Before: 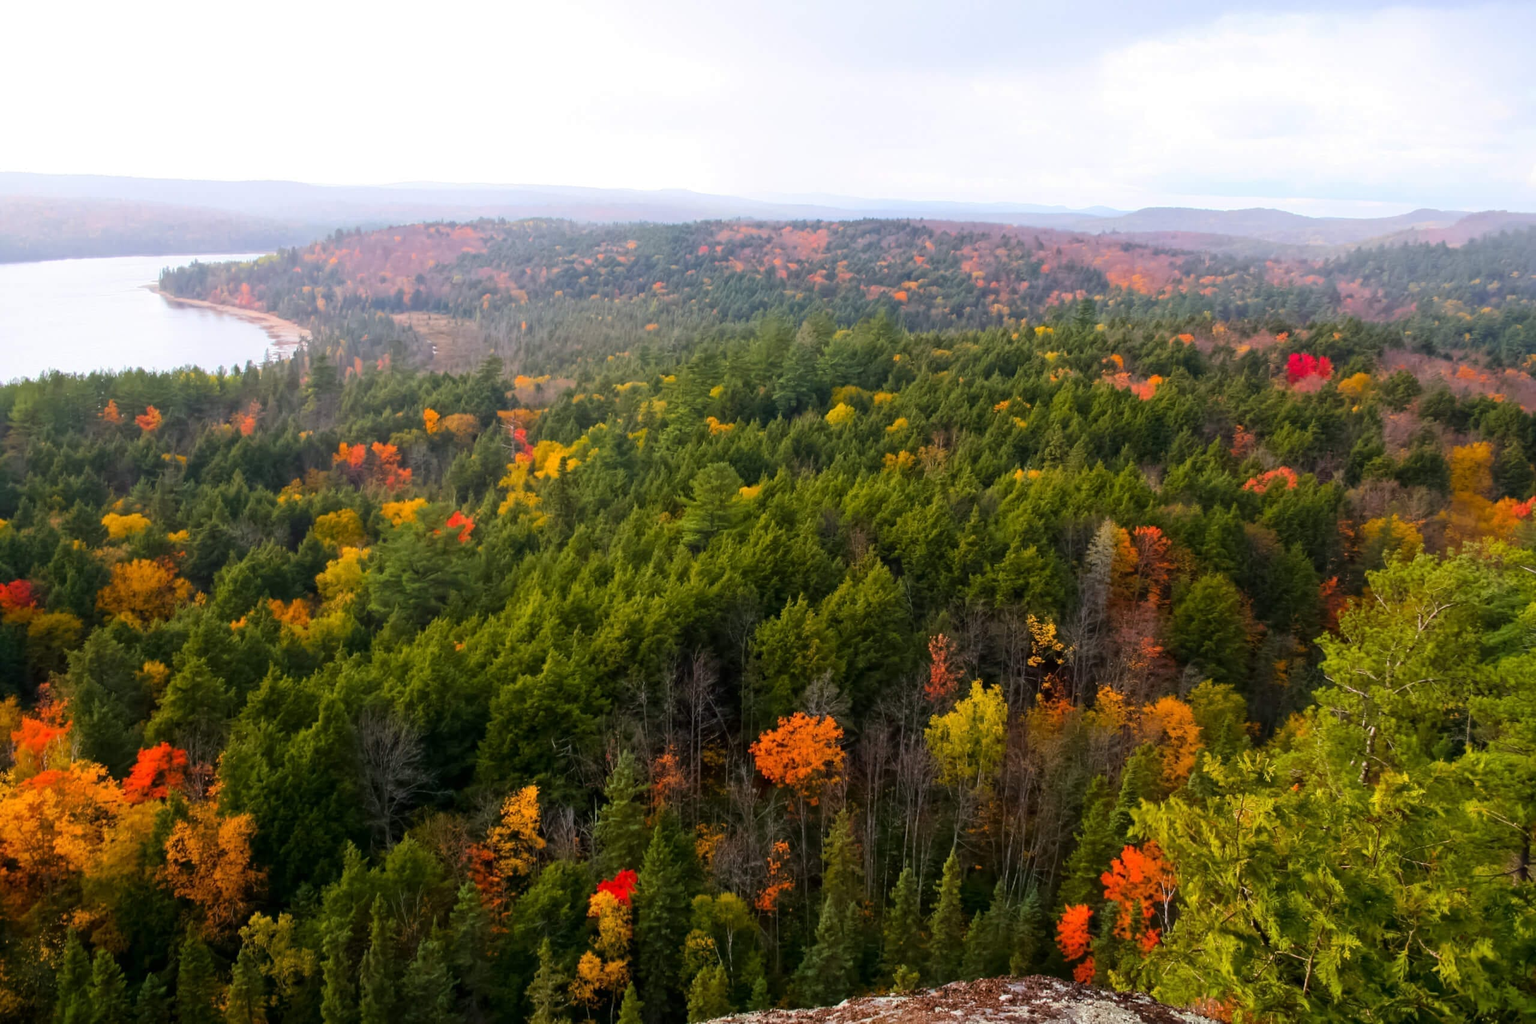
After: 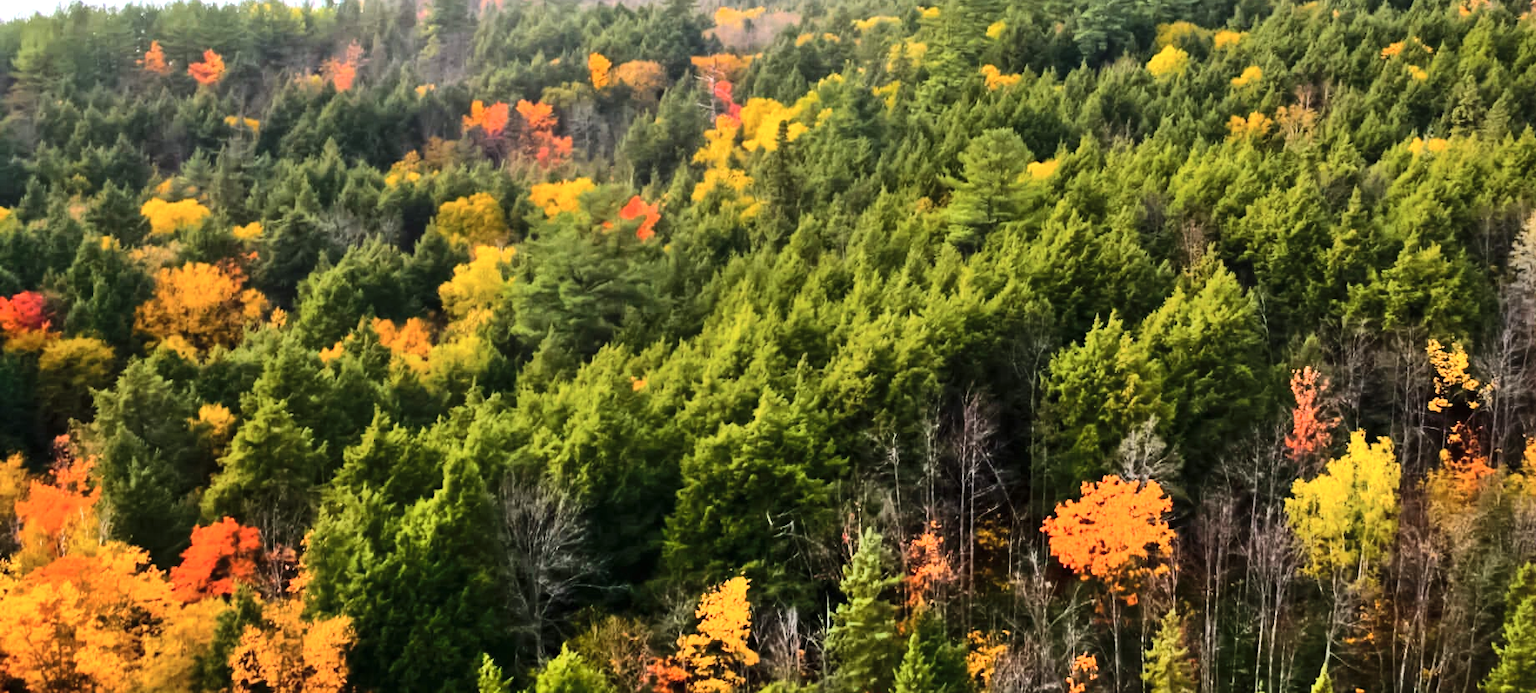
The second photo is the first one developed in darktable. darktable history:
shadows and highlights: radius 110.31, shadows 50.9, white point adjustment 9.09, highlights -6.06, soften with gaussian
base curve: curves: ch0 [(0, 0) (0.032, 0.025) (0.121, 0.166) (0.206, 0.329) (0.605, 0.79) (1, 1)]
crop: top 36.183%, right 28.017%, bottom 15.035%
